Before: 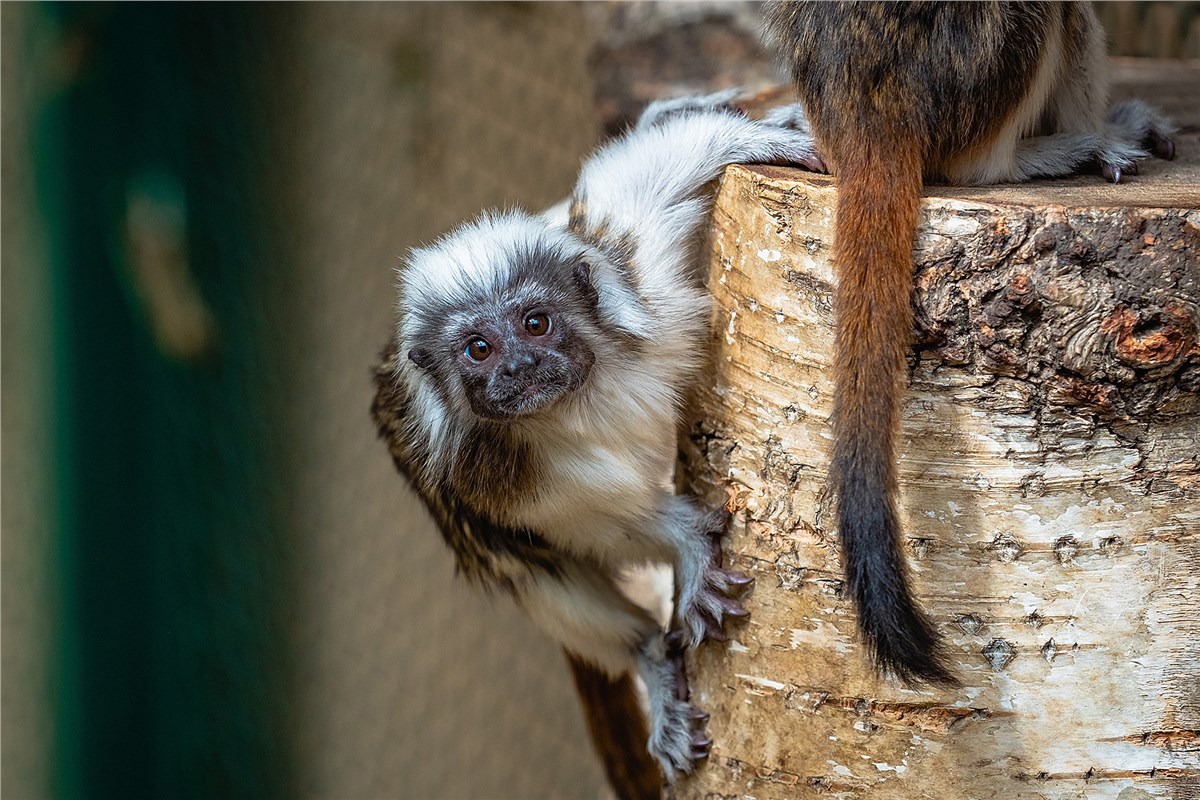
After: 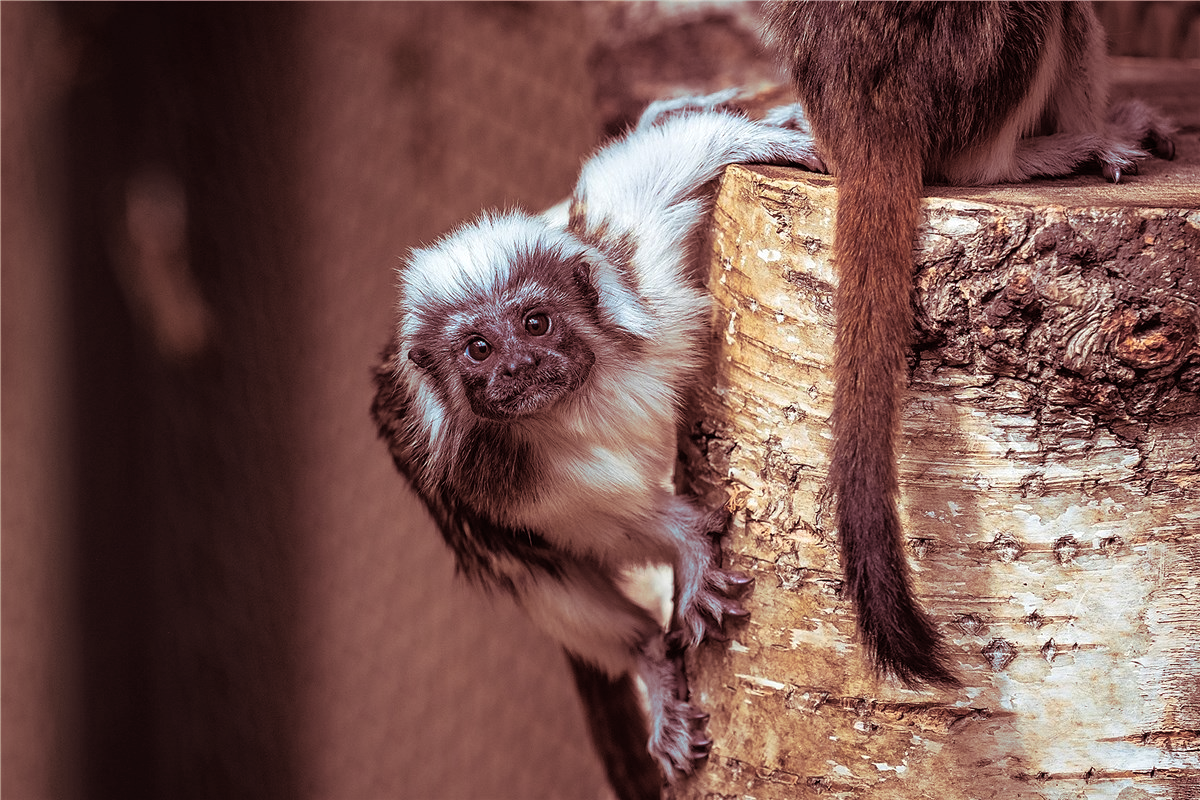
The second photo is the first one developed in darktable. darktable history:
levels: levels [0, 0.492, 0.984]
split-toning: highlights › hue 187.2°, highlights › saturation 0.83, balance -68.05, compress 56.43%
